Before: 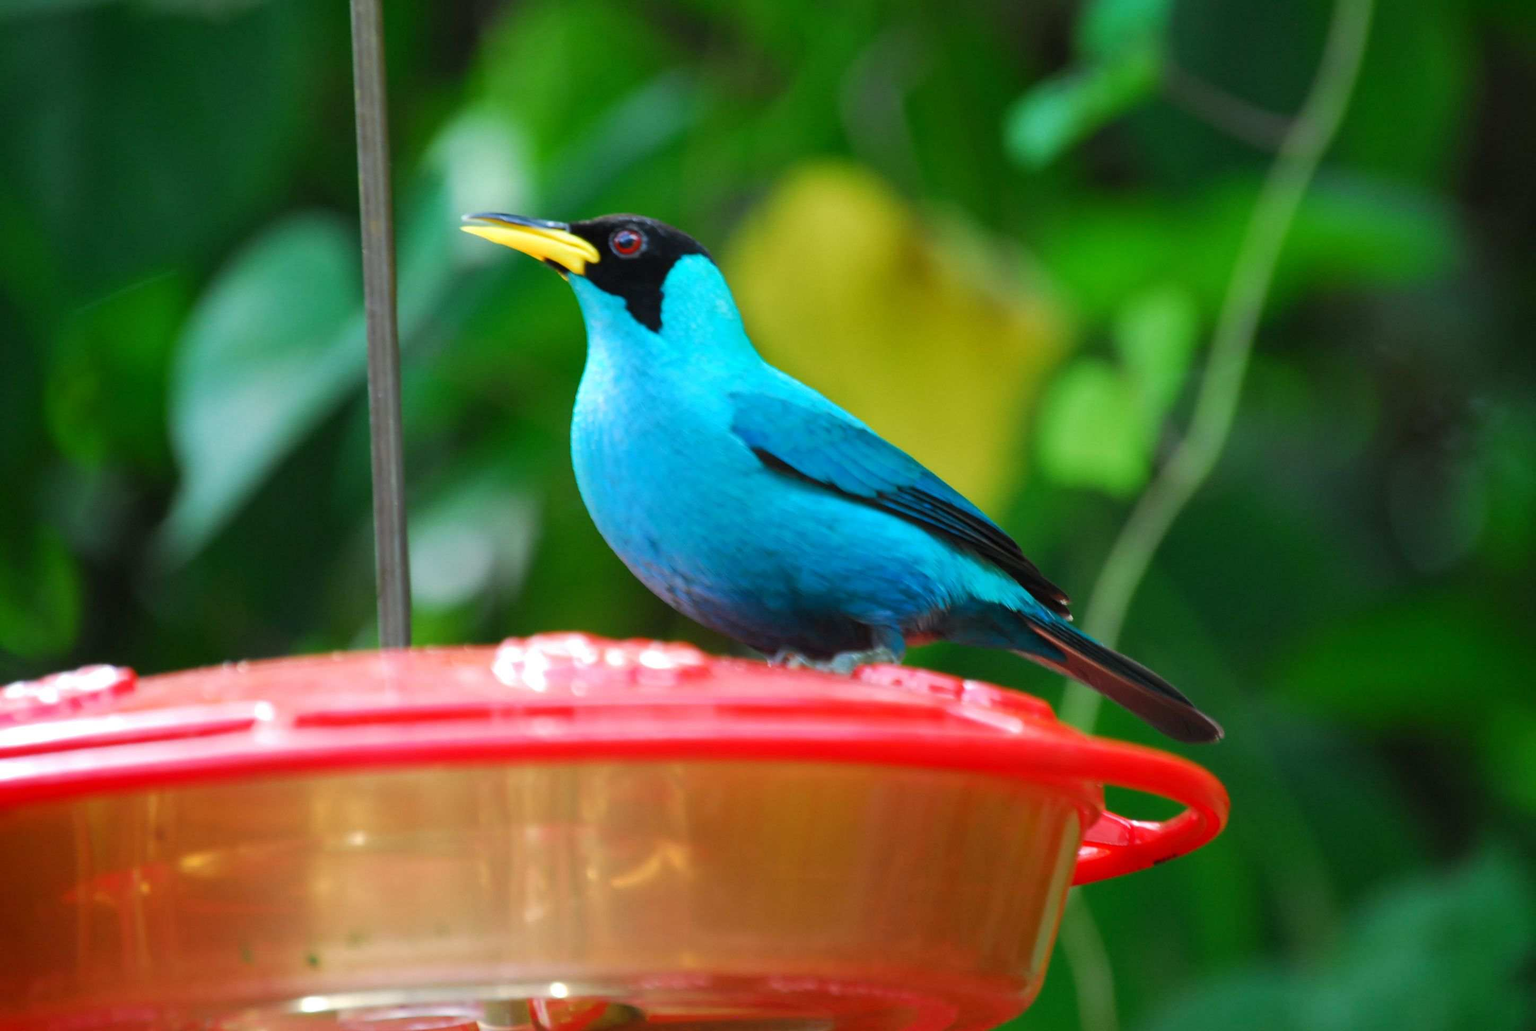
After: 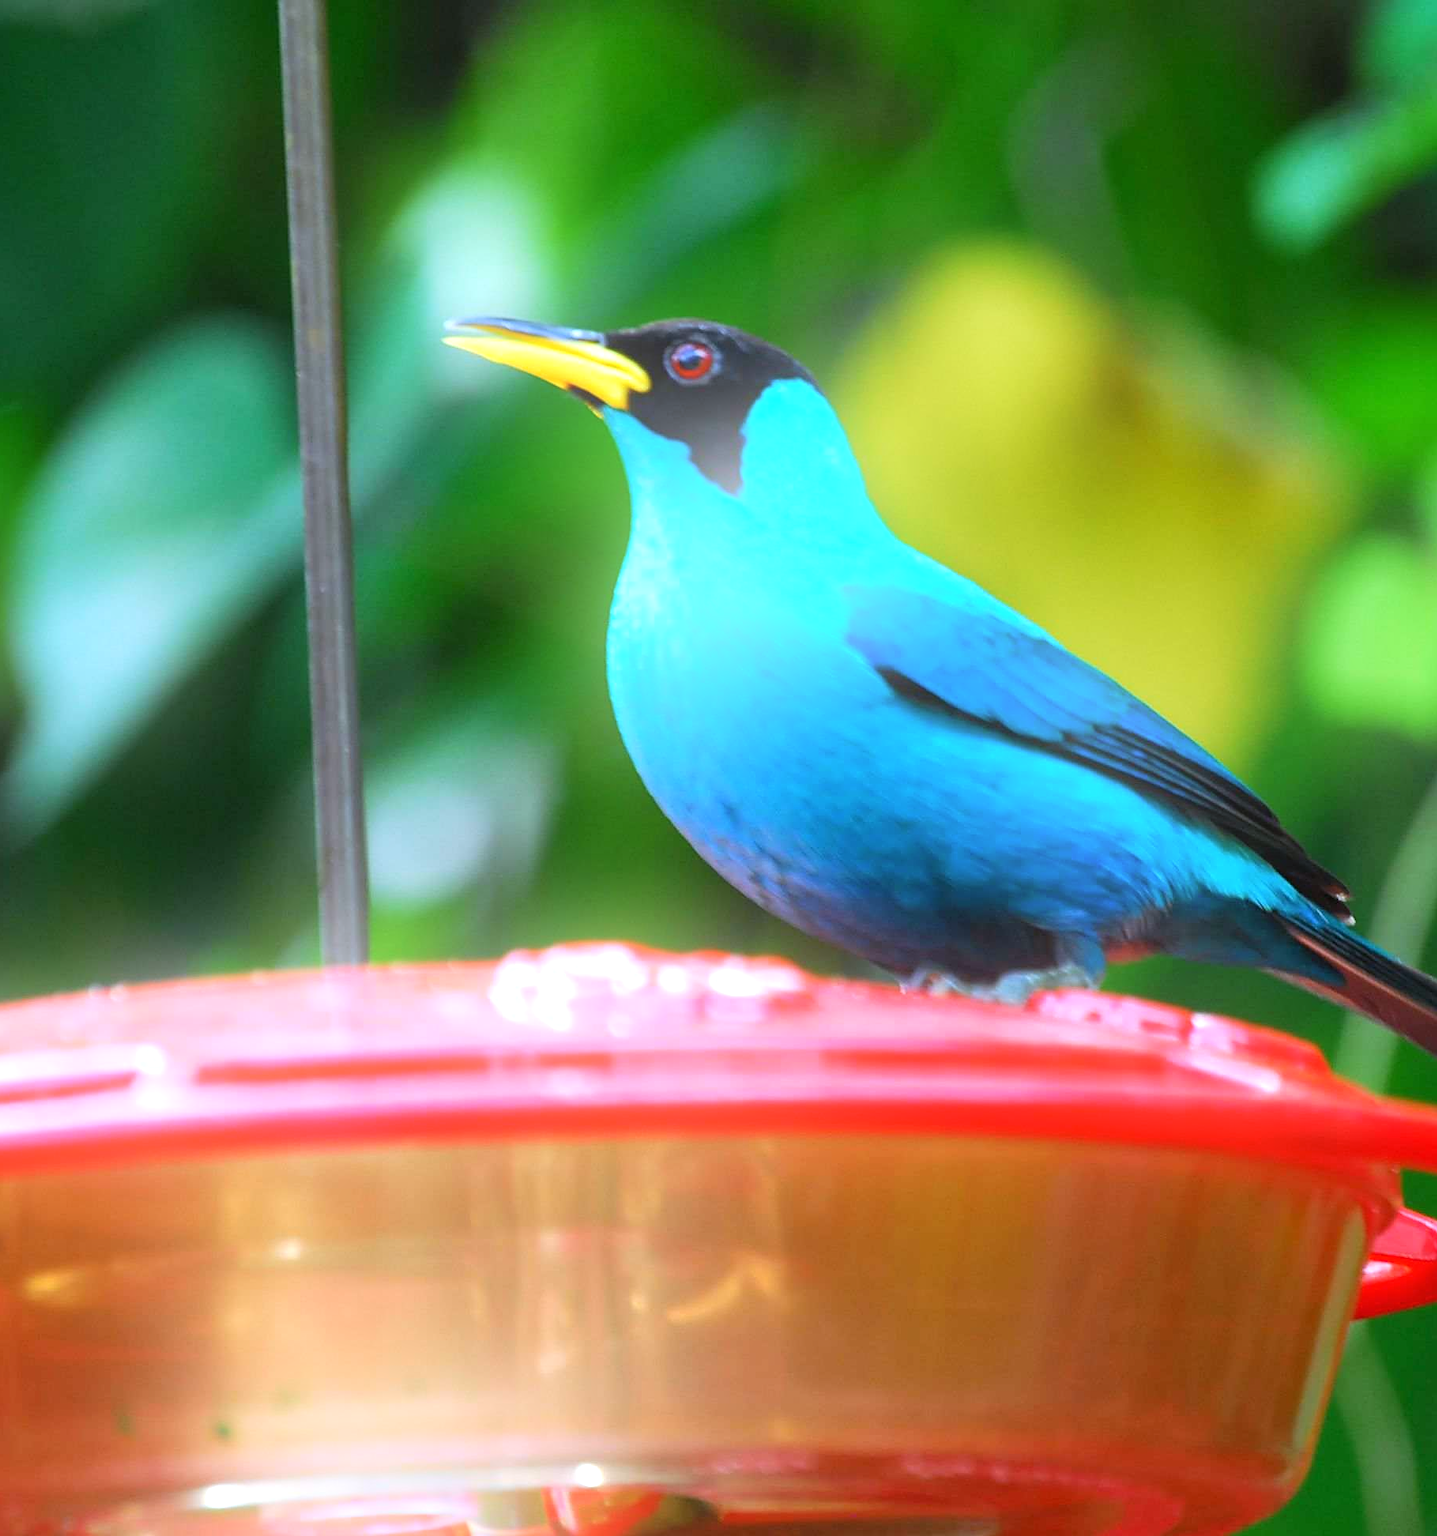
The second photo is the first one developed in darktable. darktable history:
crop: left 10.644%, right 26.528%
exposure: exposure 0.367 EV, compensate highlight preservation false
white balance: red 0.967, blue 1.119, emerald 0.756
bloom: on, module defaults
sharpen: on, module defaults
